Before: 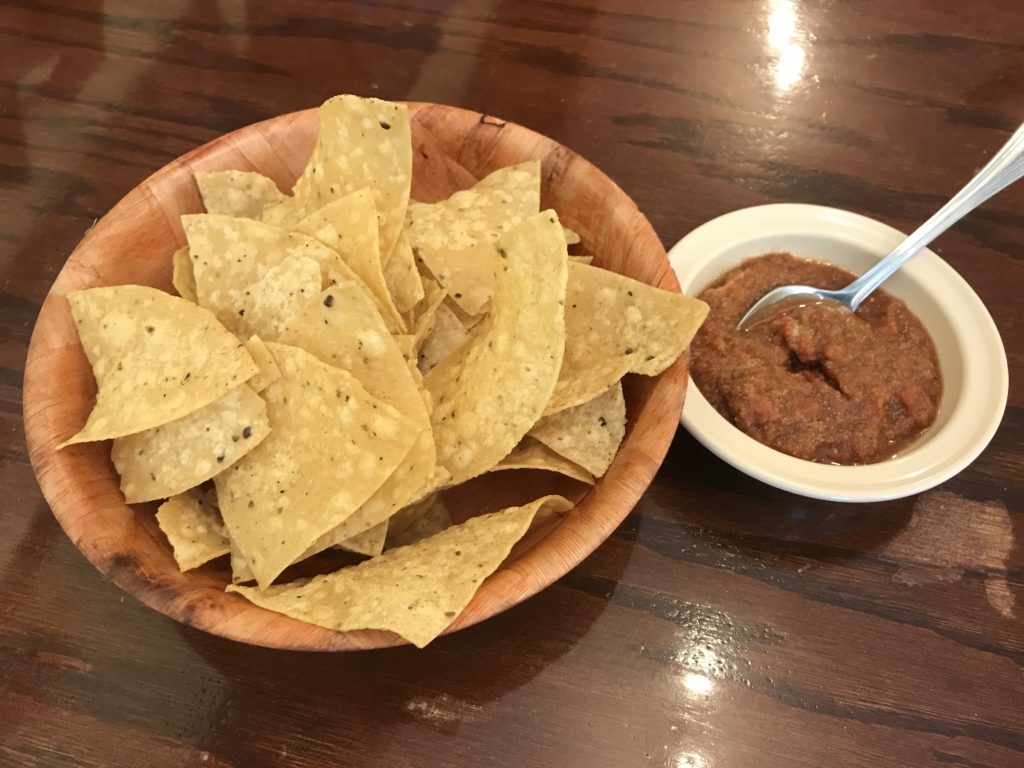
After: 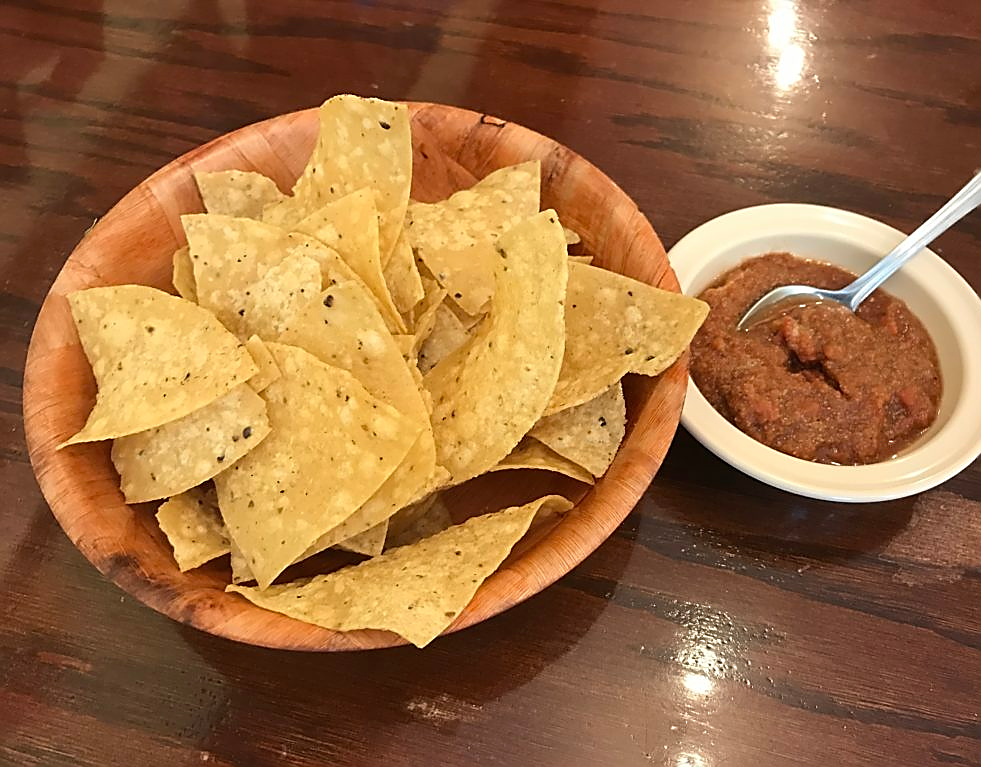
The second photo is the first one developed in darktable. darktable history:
crop: right 4.126%, bottom 0.031%
sharpen: radius 1.4, amount 1.25, threshold 0.7
